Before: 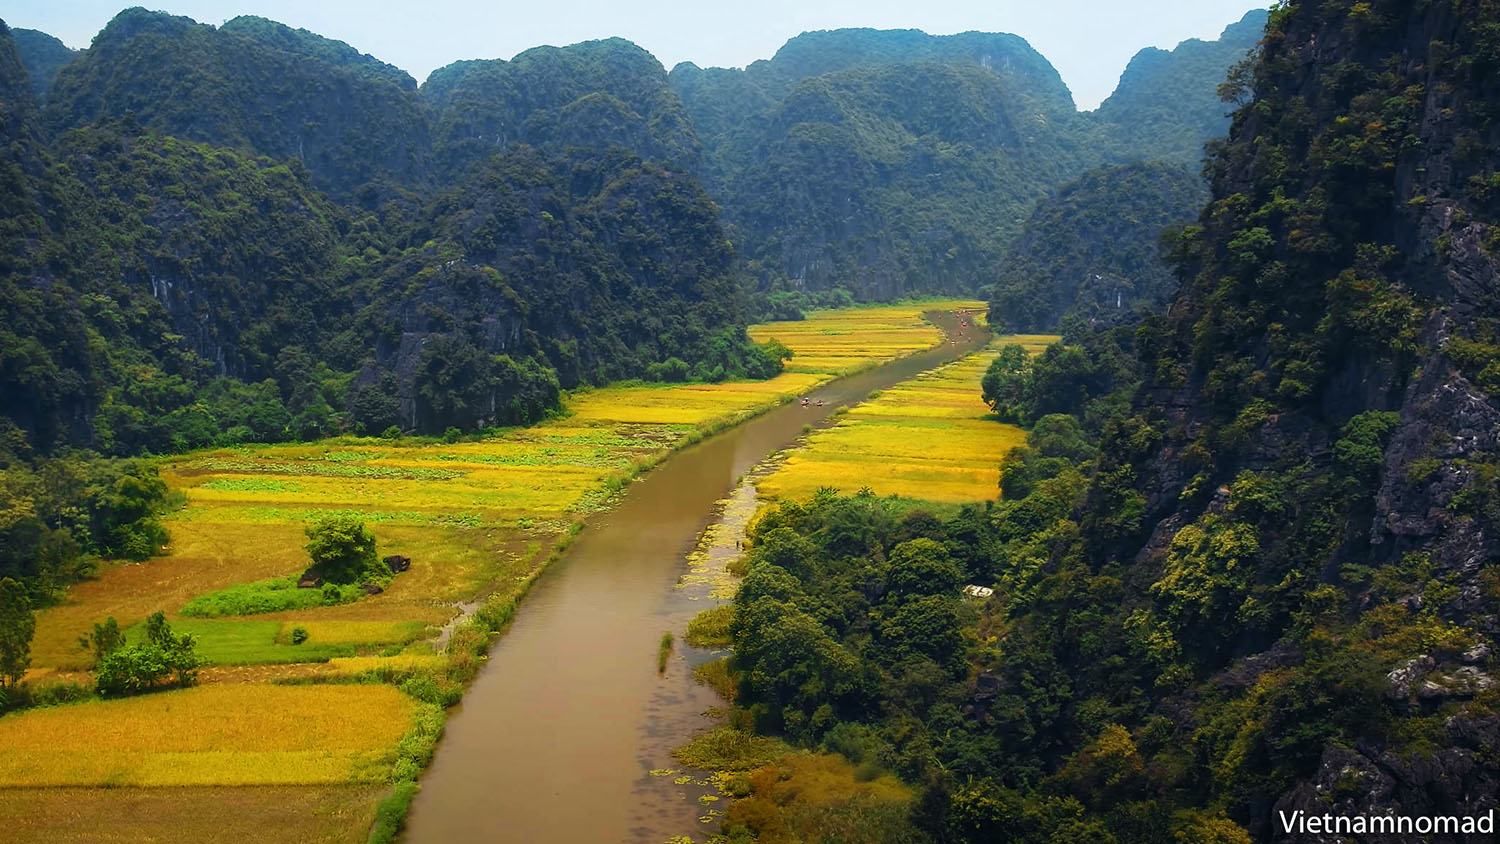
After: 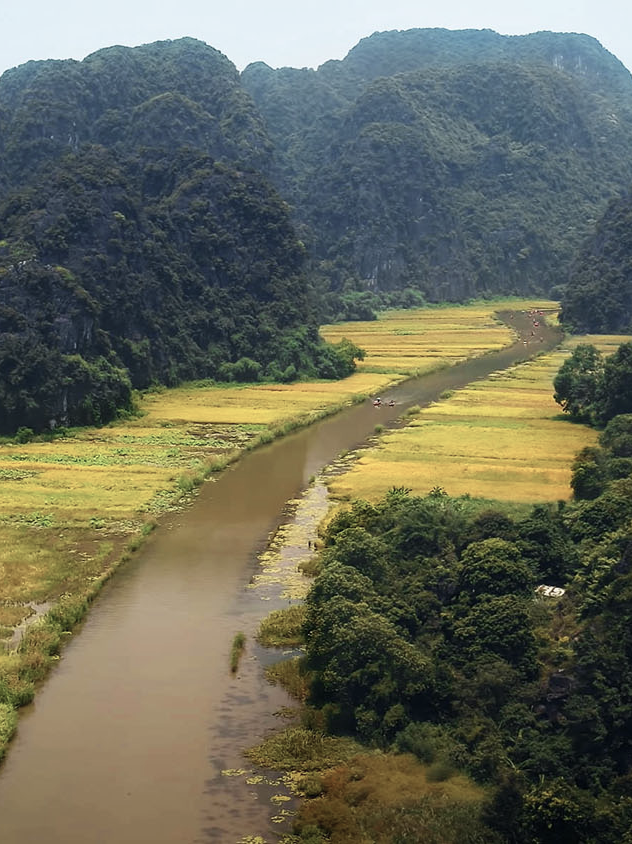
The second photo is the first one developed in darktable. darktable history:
contrast brightness saturation: contrast 0.1, saturation -0.36
crop: left 28.583%, right 29.231%
